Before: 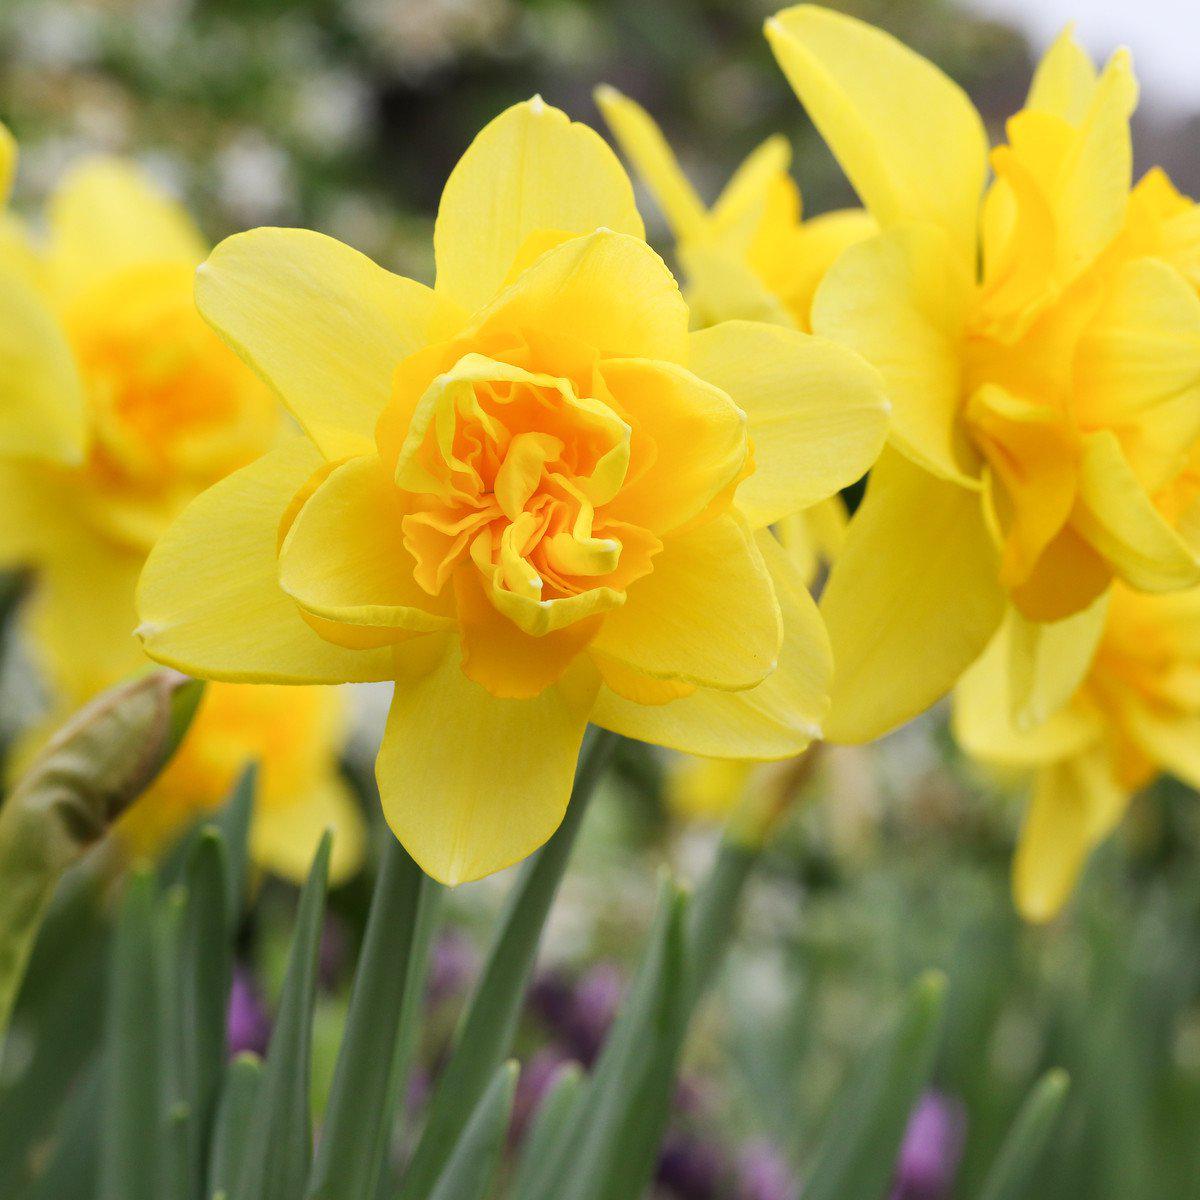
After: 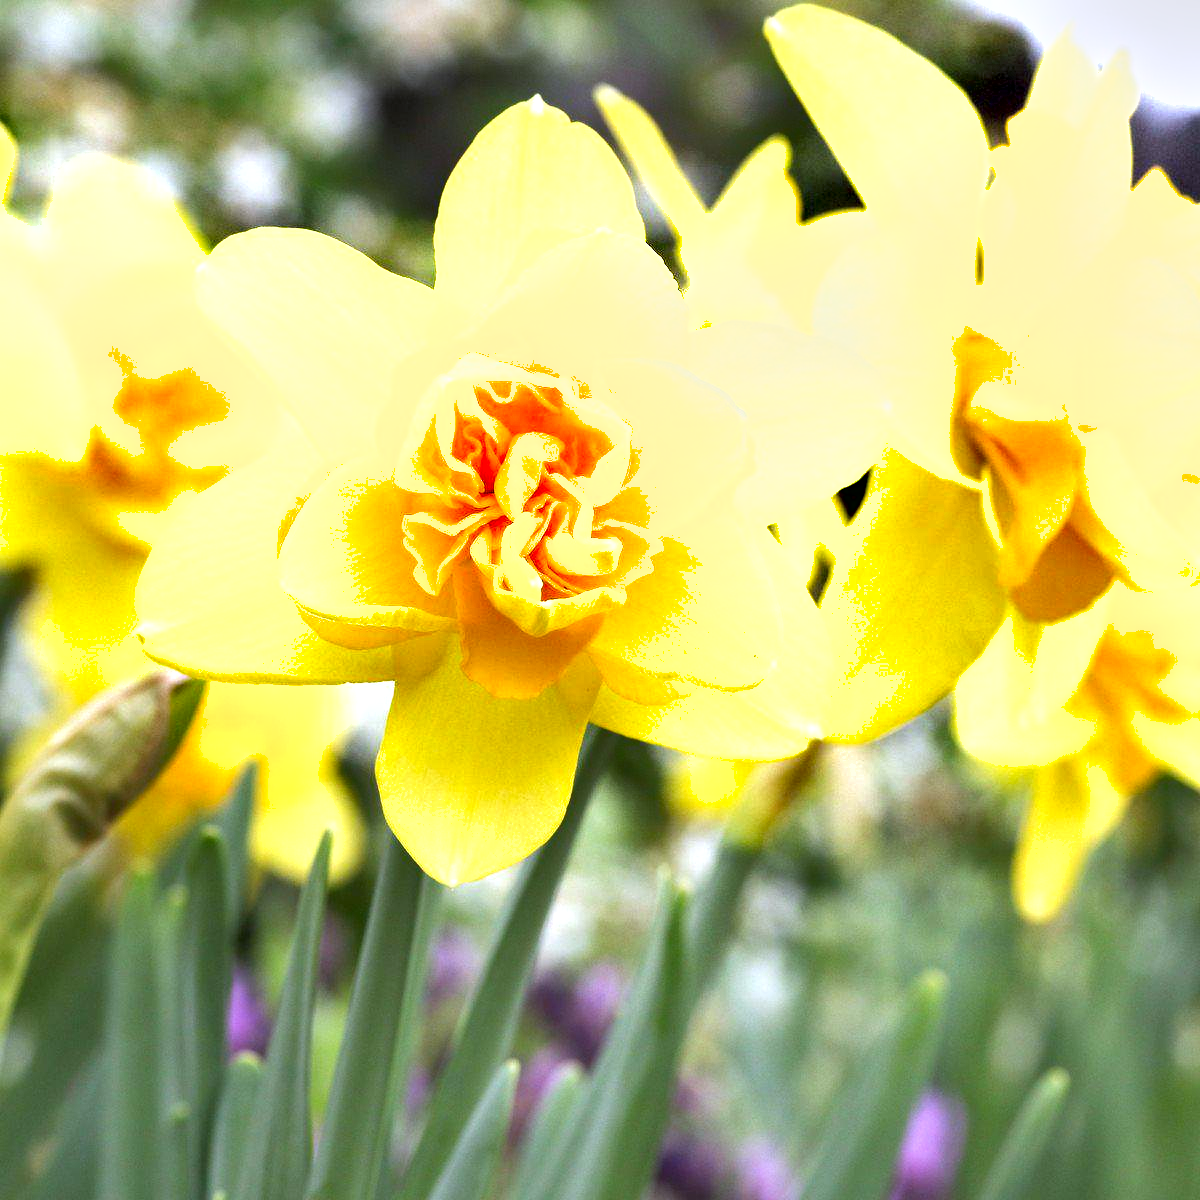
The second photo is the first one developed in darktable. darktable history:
shadows and highlights: shadows 12, white point adjustment 1.2, soften with gaussian
exposure: black level correction 0.001, exposure 1.05 EV, compensate exposure bias true, compensate highlight preservation false
white balance: red 0.967, blue 1.119, emerald 0.756
